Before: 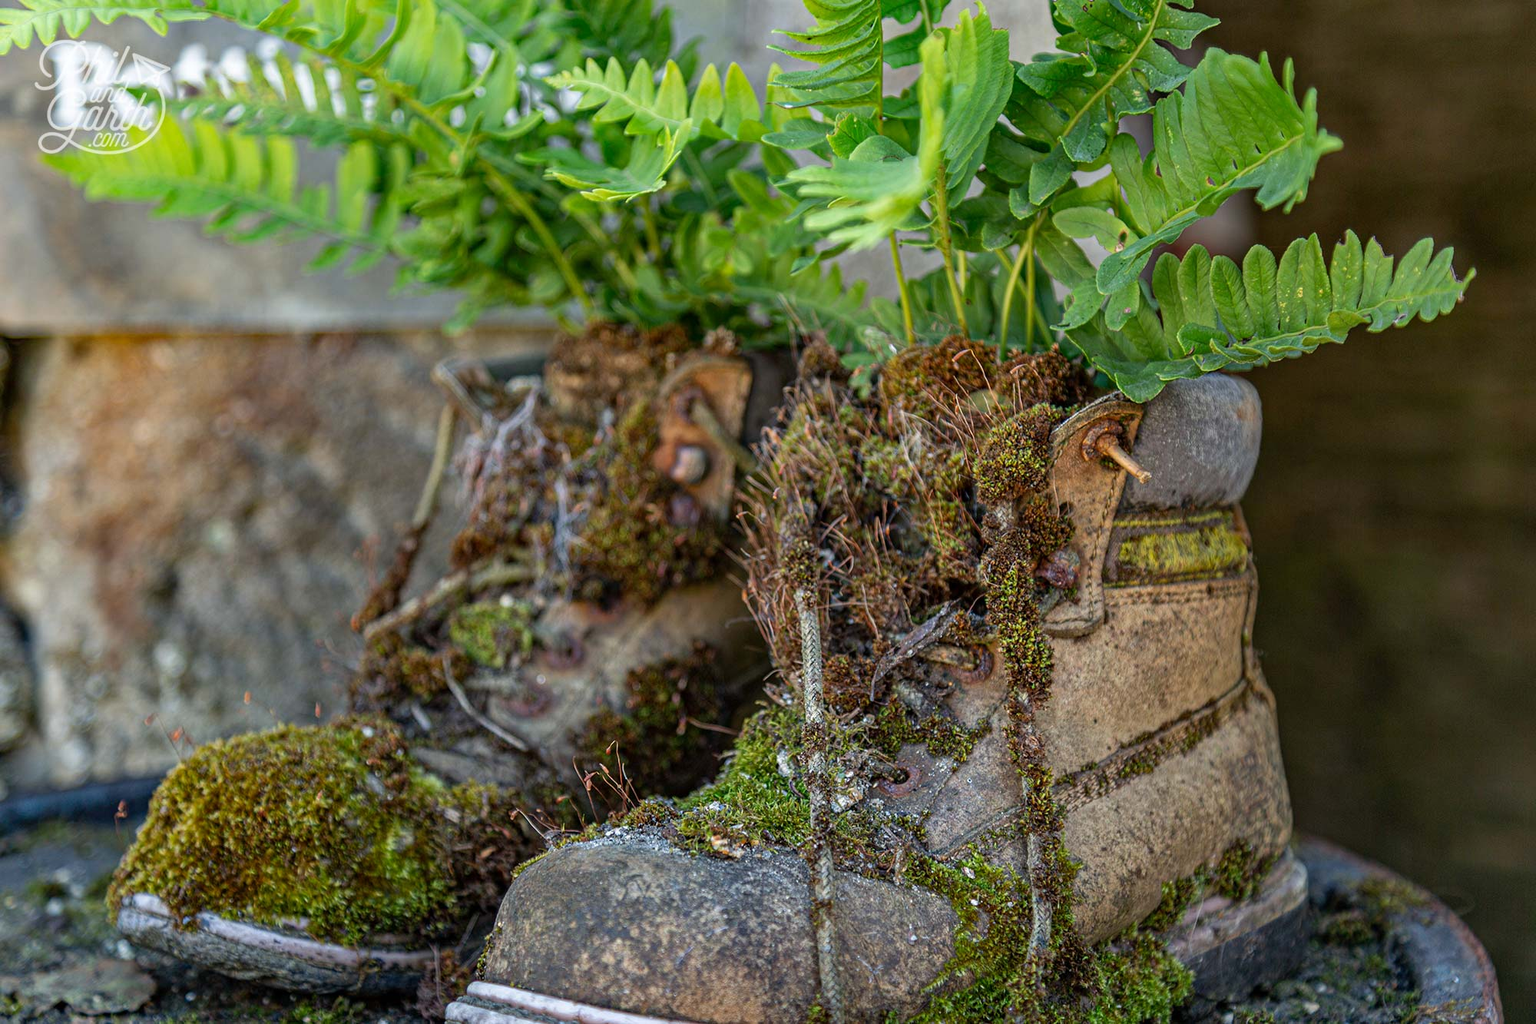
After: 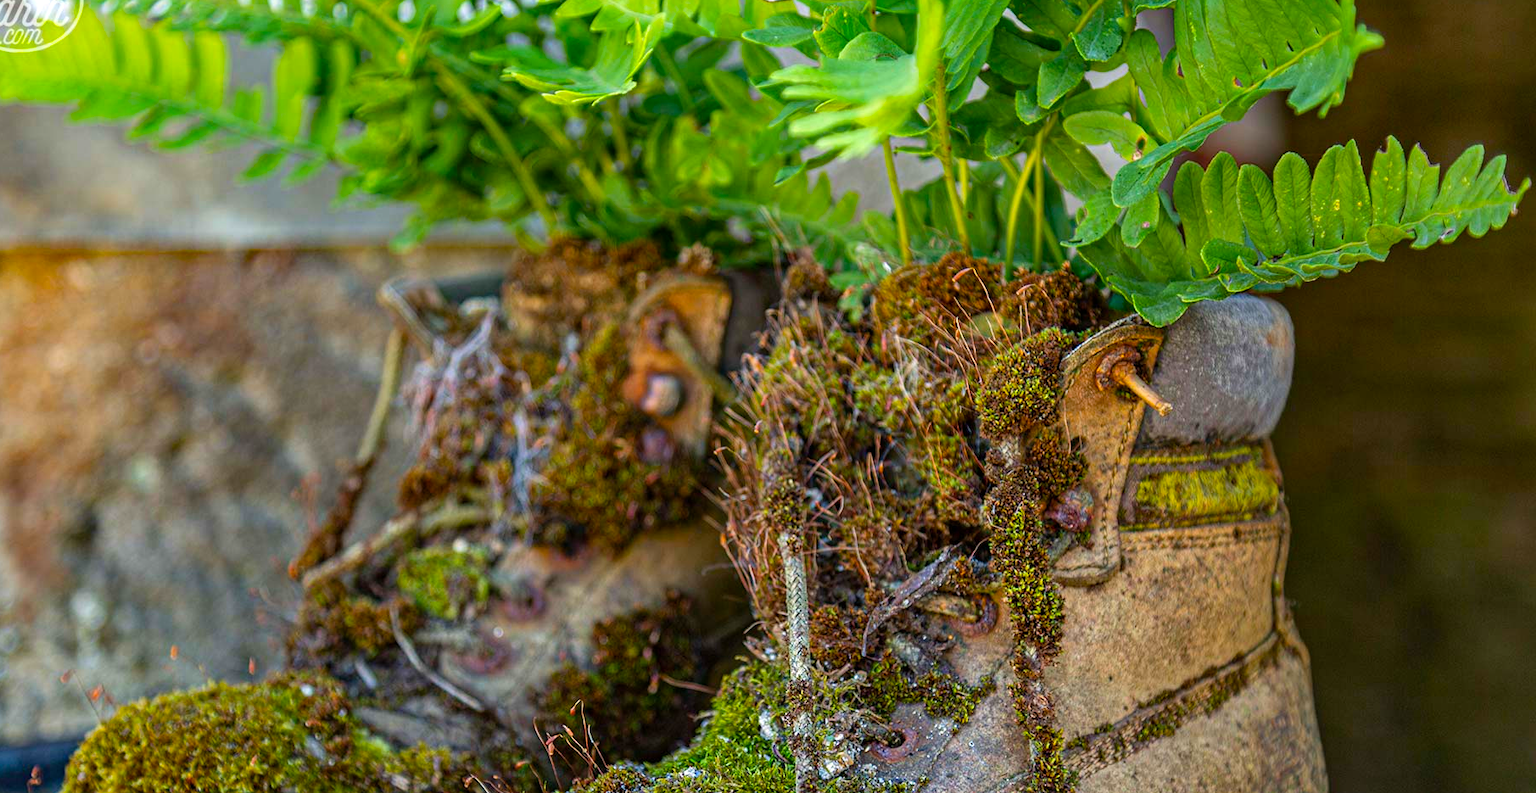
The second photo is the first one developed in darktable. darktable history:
color correction: highlights b* 0.038
exposure: exposure 0.224 EV, compensate highlight preservation false
crop: left 5.861%, top 10.452%, right 3.569%, bottom 19.386%
color balance rgb: perceptual saturation grading › global saturation 29.759%, global vibrance 20%
velvia: strength 6.6%
